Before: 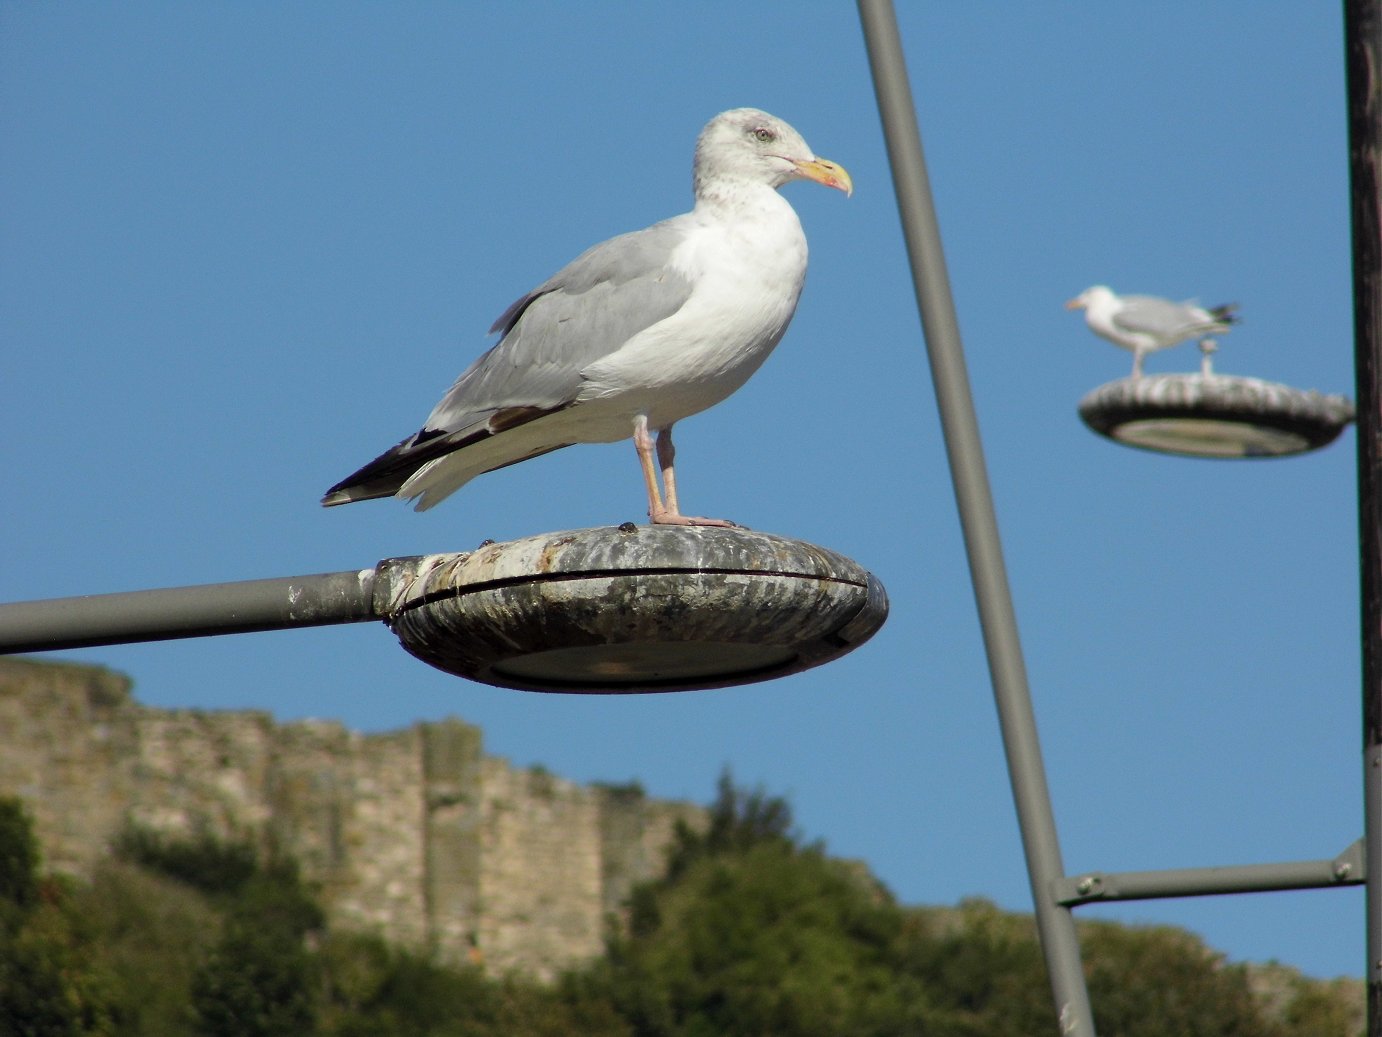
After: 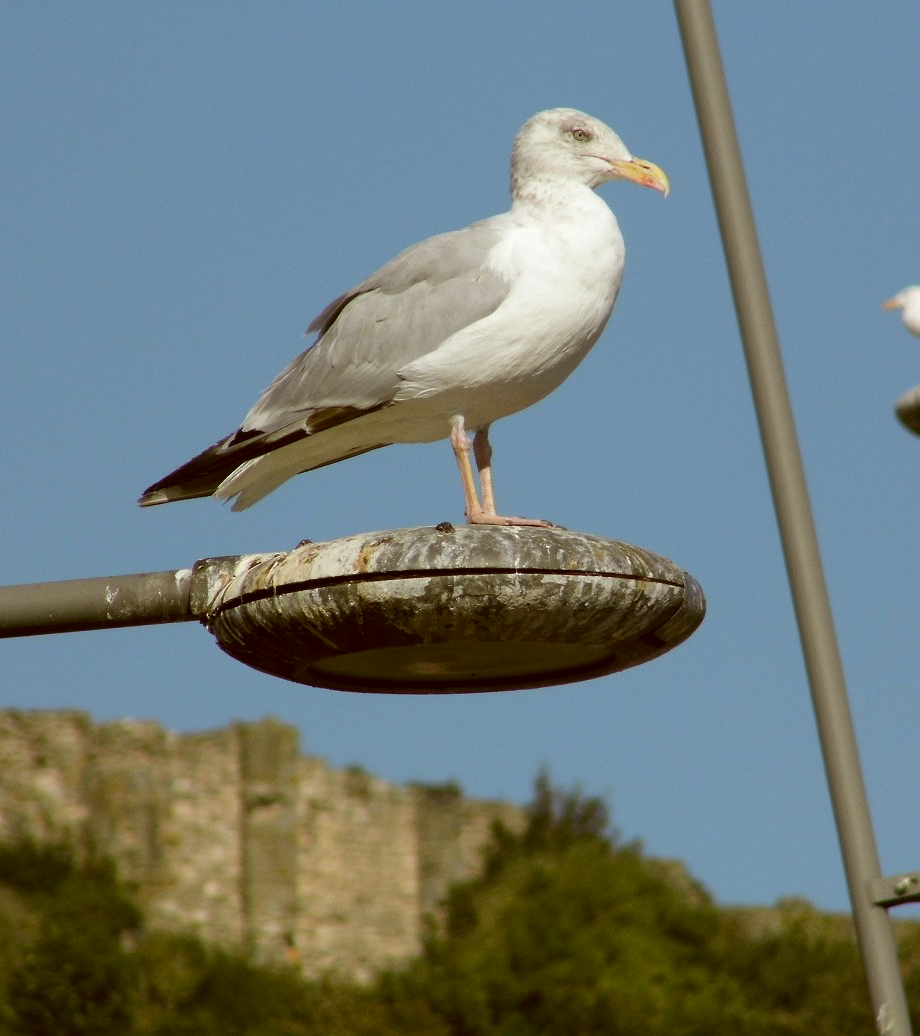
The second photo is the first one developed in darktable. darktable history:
crop and rotate: left 13.363%, right 20.045%
color correction: highlights a* -0.479, highlights b* 0.152, shadows a* 4.89, shadows b* 20.19
